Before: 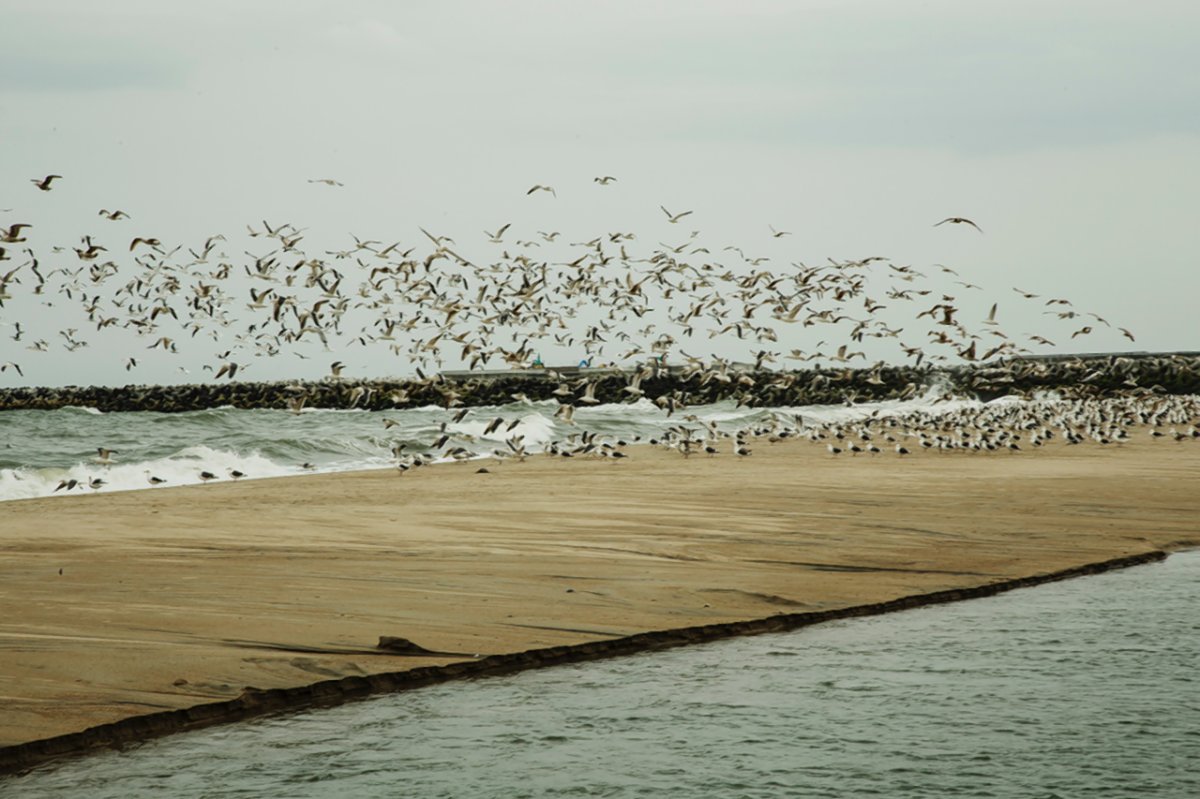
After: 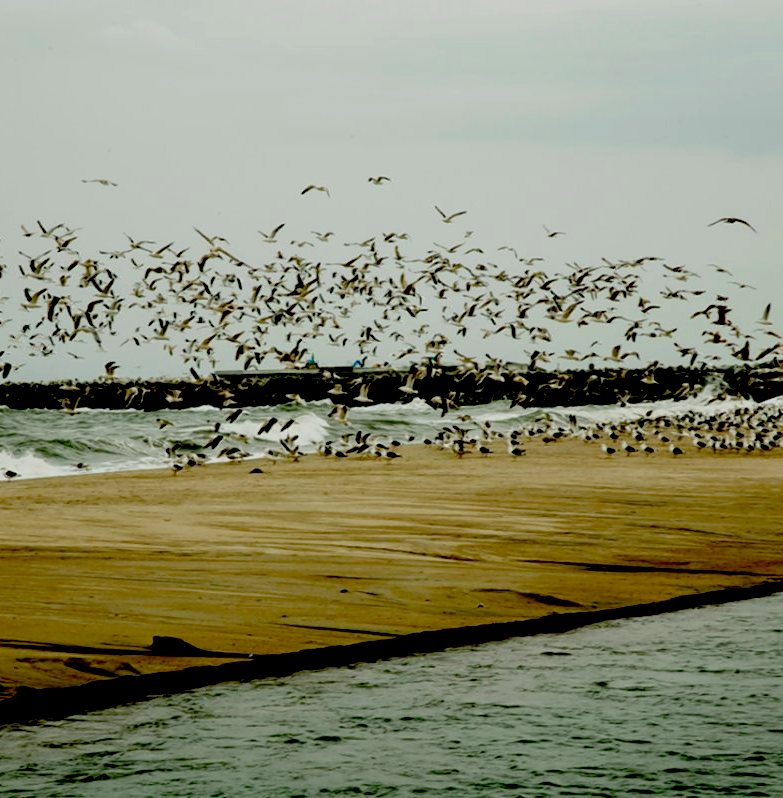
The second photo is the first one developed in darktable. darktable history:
exposure: black level correction 0.098, exposure -0.086 EV, compensate highlight preservation false
crop and rotate: left 18.841%, right 15.85%
